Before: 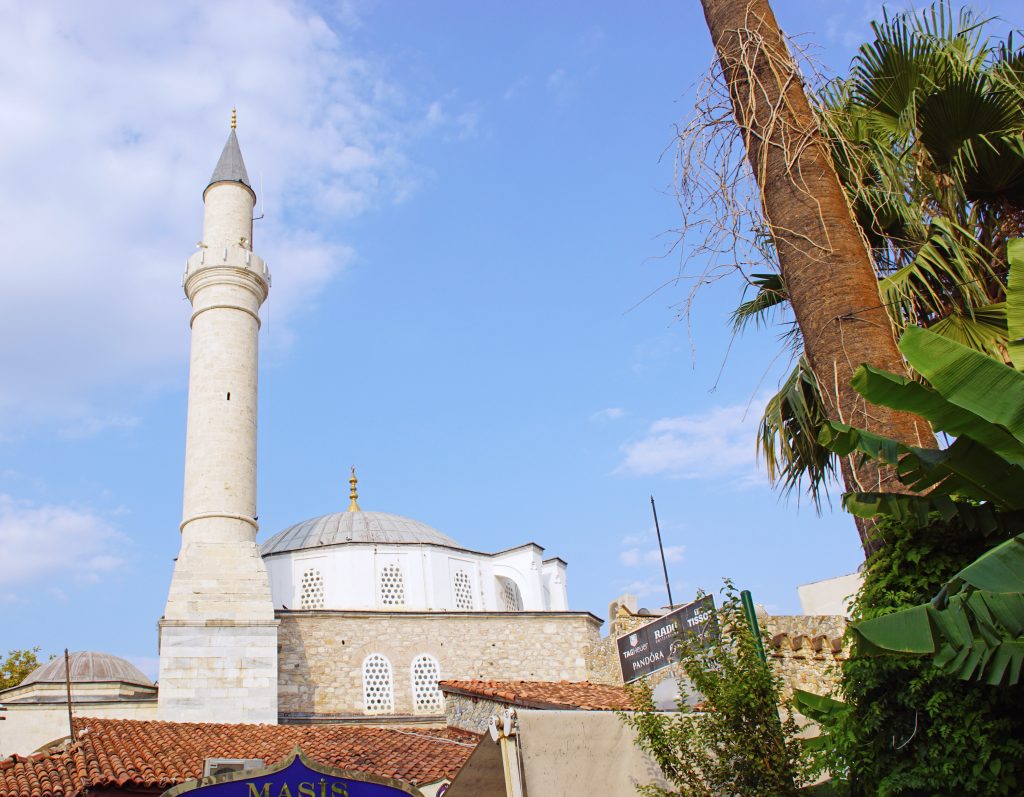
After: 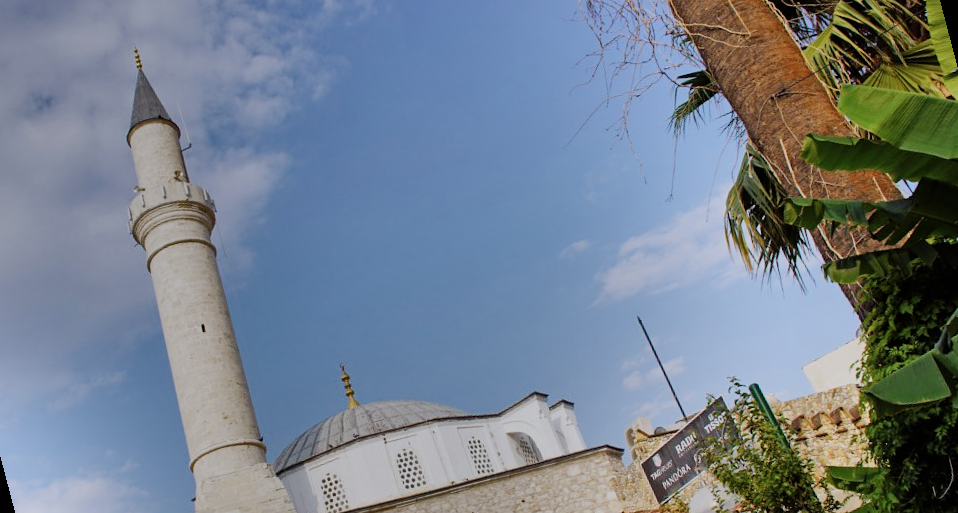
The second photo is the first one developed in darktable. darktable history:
shadows and highlights: shadows 19.13, highlights -83.41, soften with gaussian
rotate and perspective: rotation -14.8°, crop left 0.1, crop right 0.903, crop top 0.25, crop bottom 0.748
filmic rgb: black relative exposure -7.65 EV, hardness 4.02, contrast 1.1, highlights saturation mix -30%
